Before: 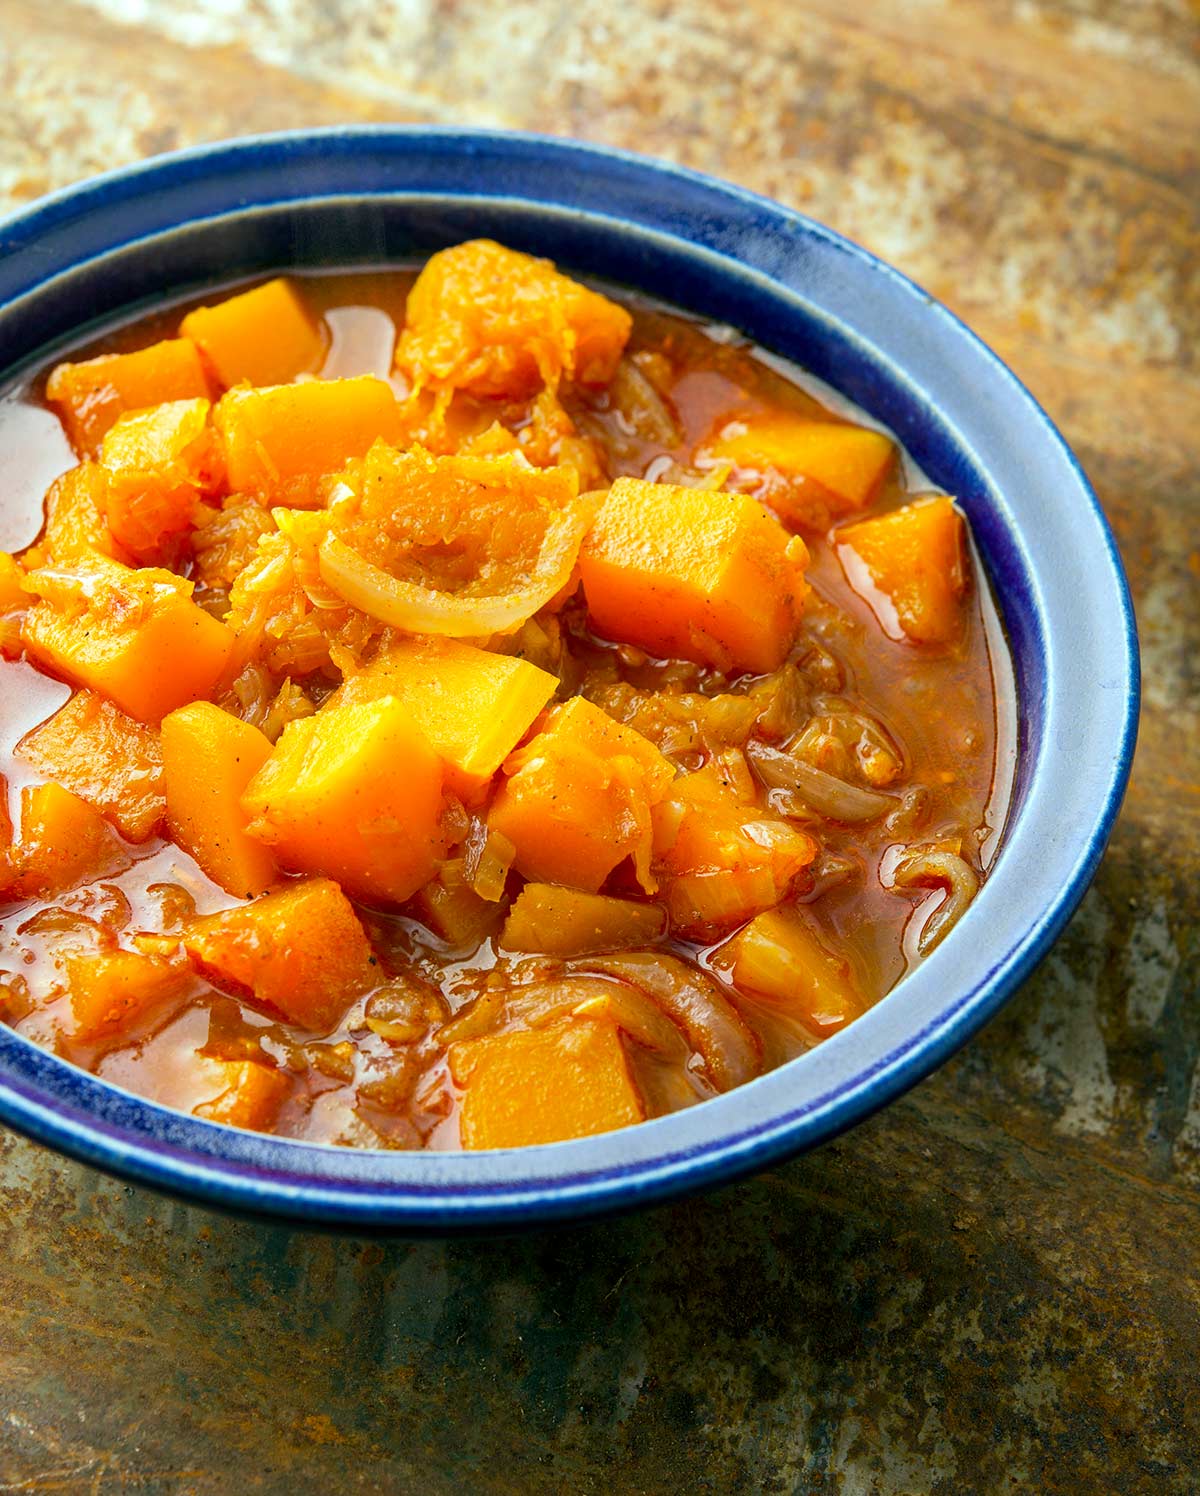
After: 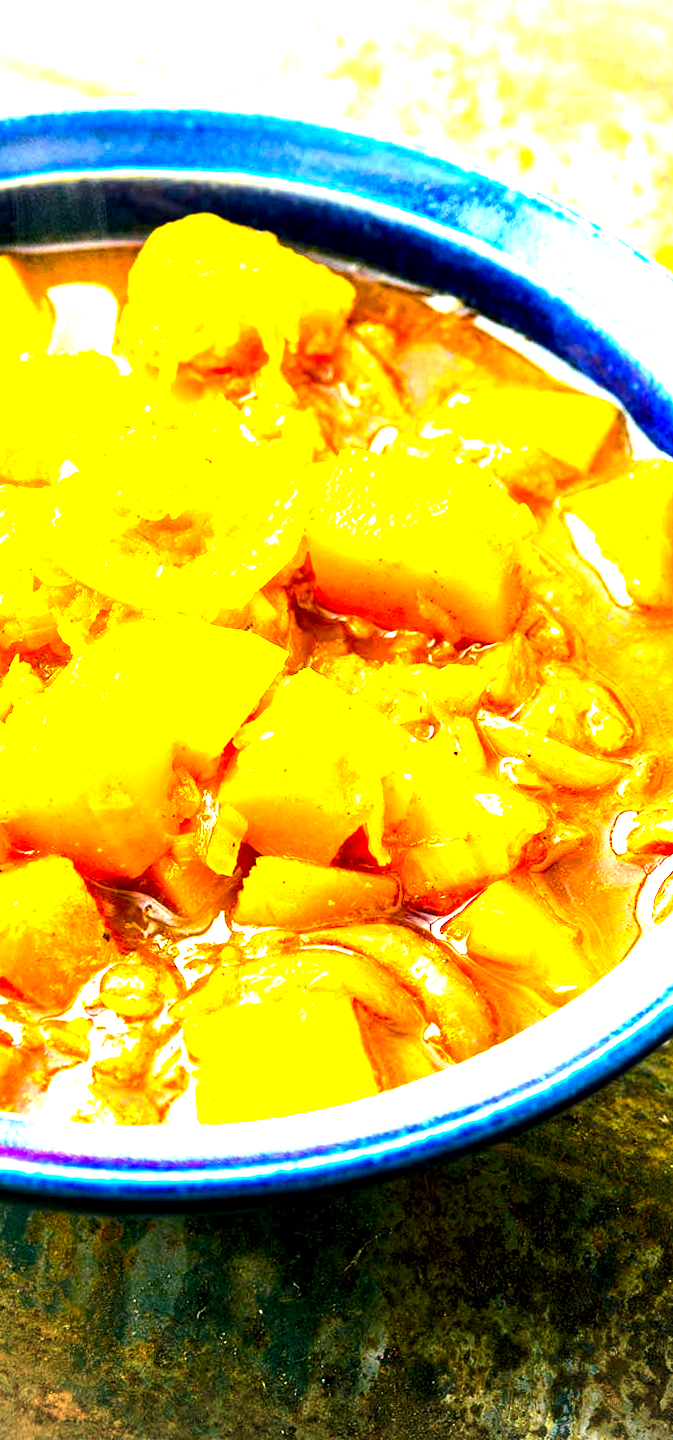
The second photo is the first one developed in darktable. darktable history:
contrast brightness saturation: saturation -0.04
tone equalizer: -8 EV -1.08 EV, -7 EV -1.01 EV, -6 EV -0.867 EV, -5 EV -0.578 EV, -3 EV 0.578 EV, -2 EV 0.867 EV, -1 EV 1.01 EV, +0 EV 1.08 EV, edges refinement/feathering 500, mask exposure compensation -1.57 EV, preserve details no
exposure: black level correction 0.001, exposure 1.735 EV, compensate highlight preservation false
vignetting: fall-off start 79.88%
color balance rgb: linear chroma grading › global chroma 15%, perceptual saturation grading › global saturation 30%
crop and rotate: left 22.516%, right 21.234%
rotate and perspective: rotation -1°, crop left 0.011, crop right 0.989, crop top 0.025, crop bottom 0.975
local contrast: highlights 100%, shadows 100%, detail 120%, midtone range 0.2
